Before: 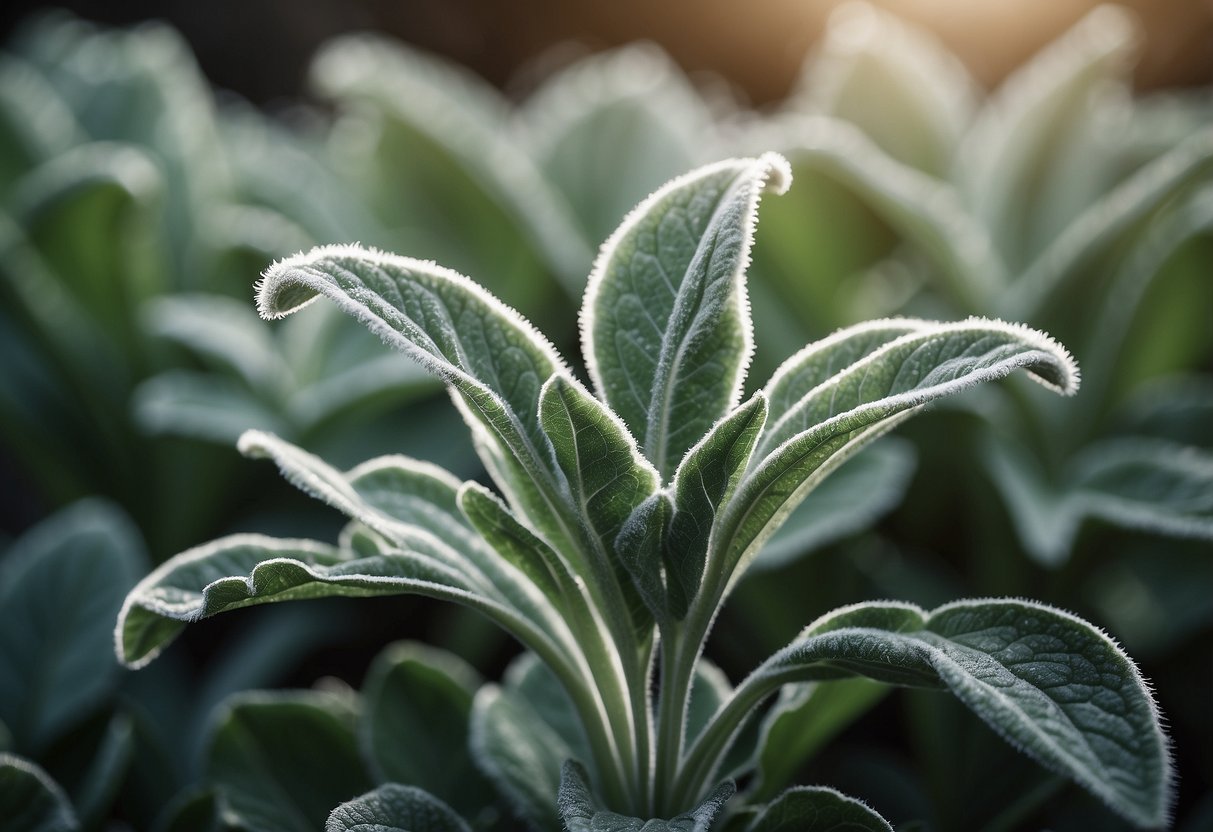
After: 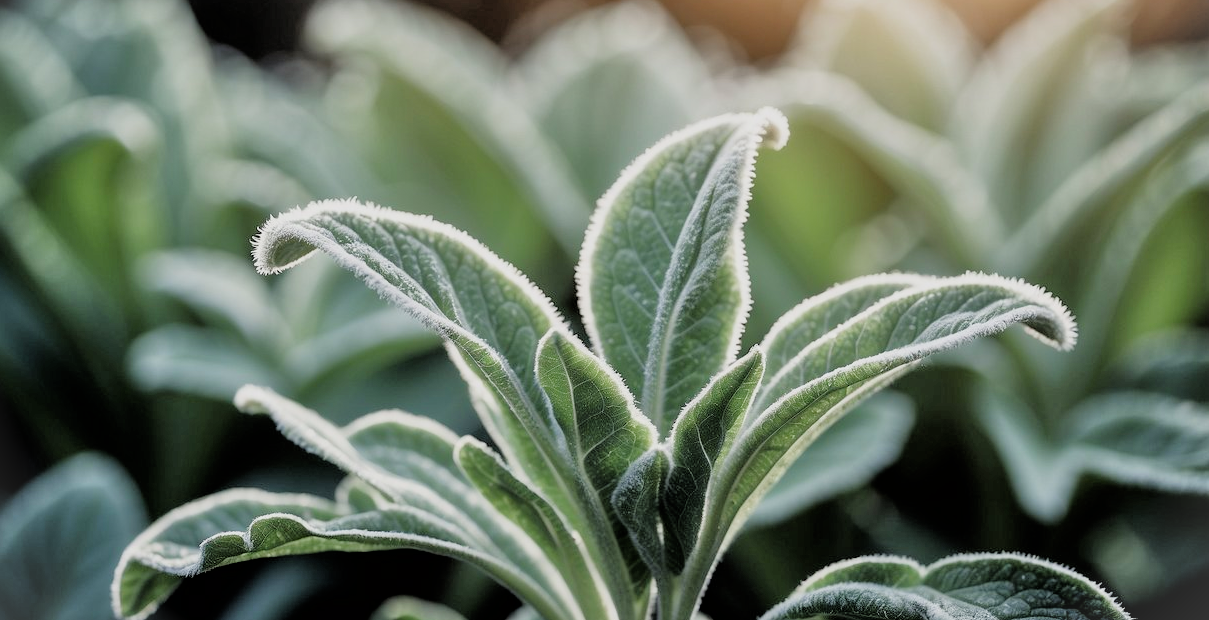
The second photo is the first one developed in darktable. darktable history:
tone equalizer: -7 EV 0.158 EV, -6 EV 0.628 EV, -5 EV 1.18 EV, -4 EV 1.31 EV, -3 EV 1.18 EV, -2 EV 0.6 EV, -1 EV 0.168 EV
filmic rgb: black relative exposure -5.07 EV, white relative exposure 4 EV, hardness 2.89, contrast 1.298, highlights saturation mix -11.2%
crop: left 0.317%, top 5.524%, bottom 19.838%
vignetting: fall-off start 100.76%, brightness 0.067, saturation 0, width/height ratio 1.305, unbound false
